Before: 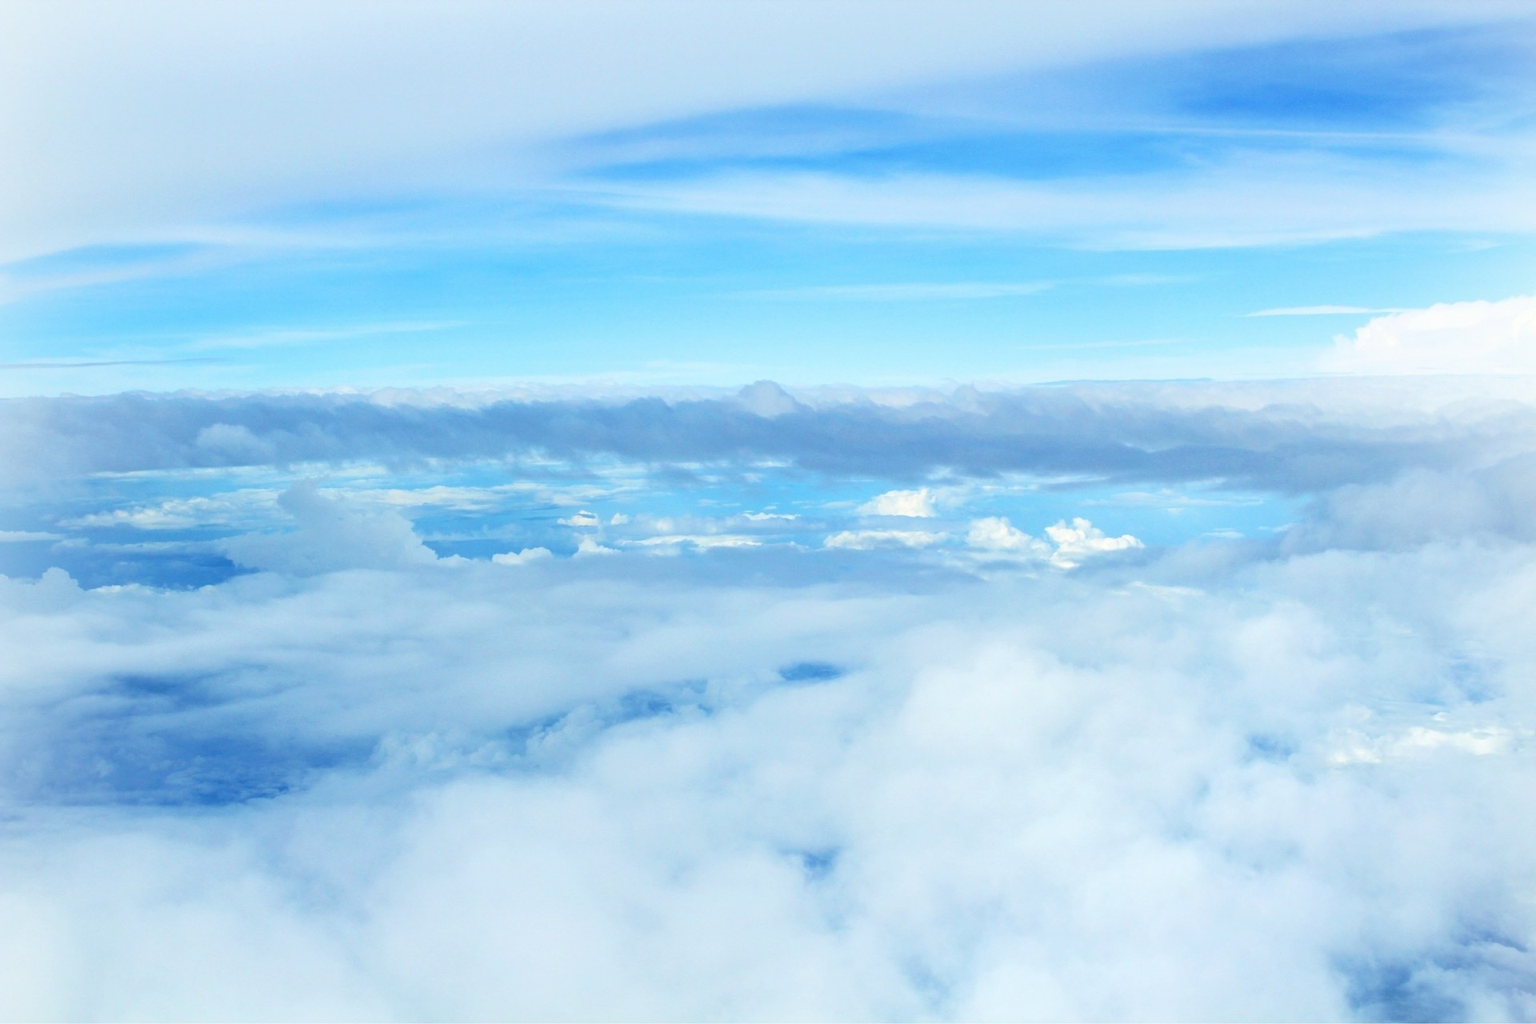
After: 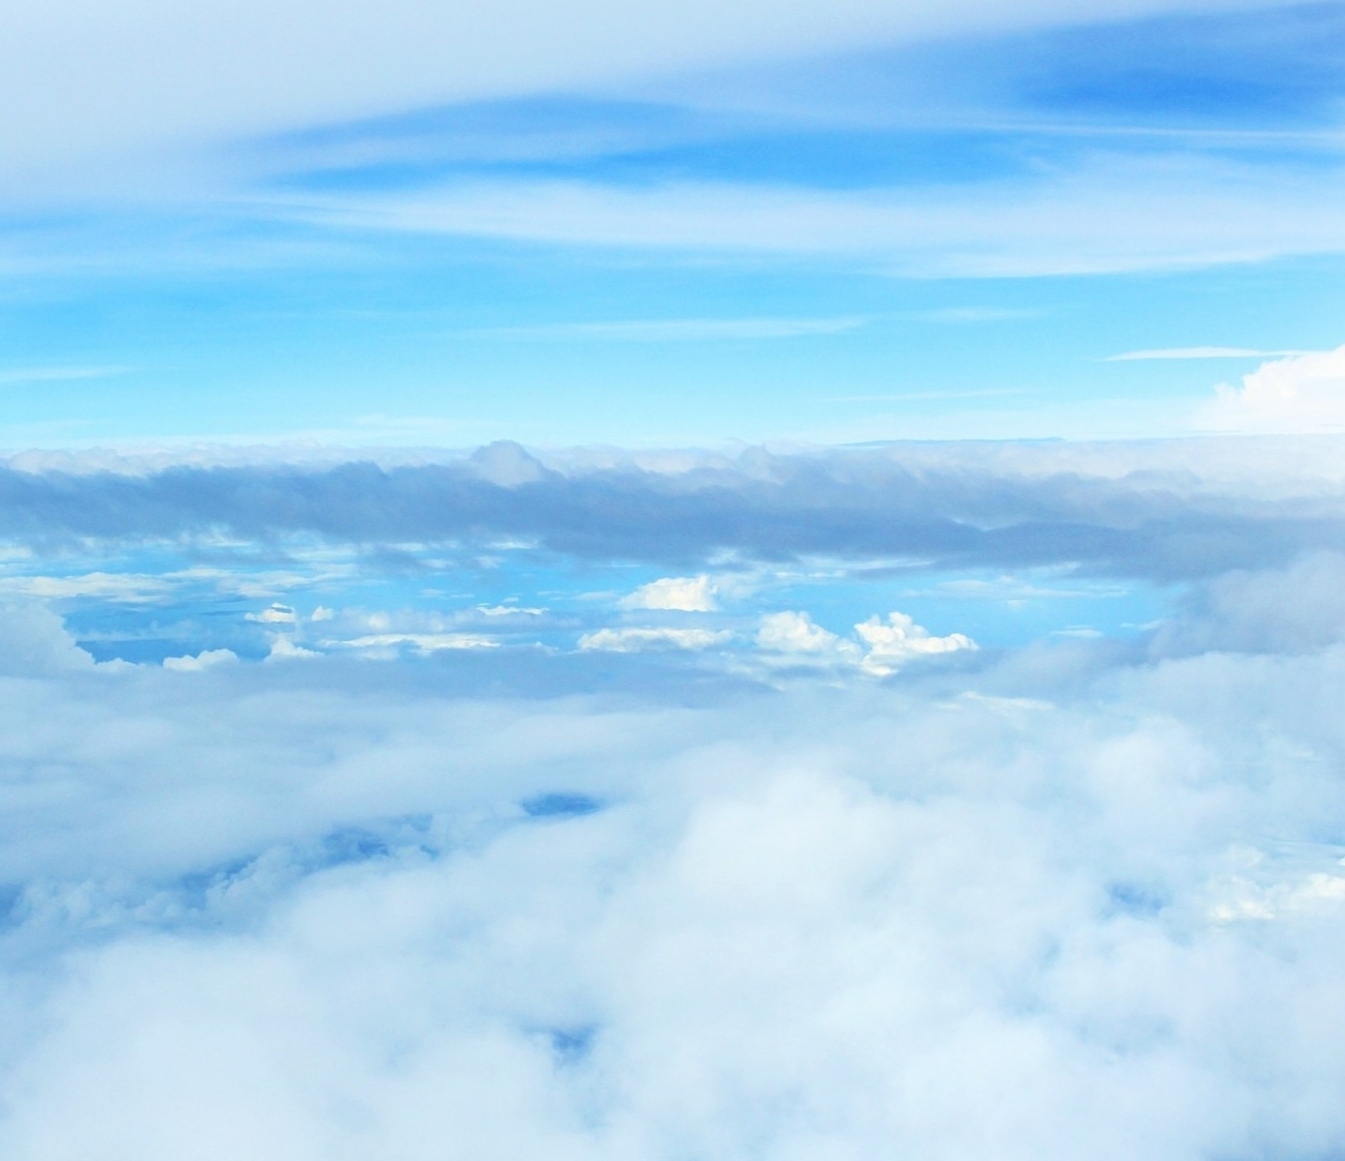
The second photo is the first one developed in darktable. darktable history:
contrast equalizer: y [[0.5, 0.5, 0.472, 0.5, 0.5, 0.5], [0.5 ×6], [0.5 ×6], [0 ×6], [0 ×6]]
crop and rotate: left 23.583%, top 2.737%, right 6.358%, bottom 6.493%
